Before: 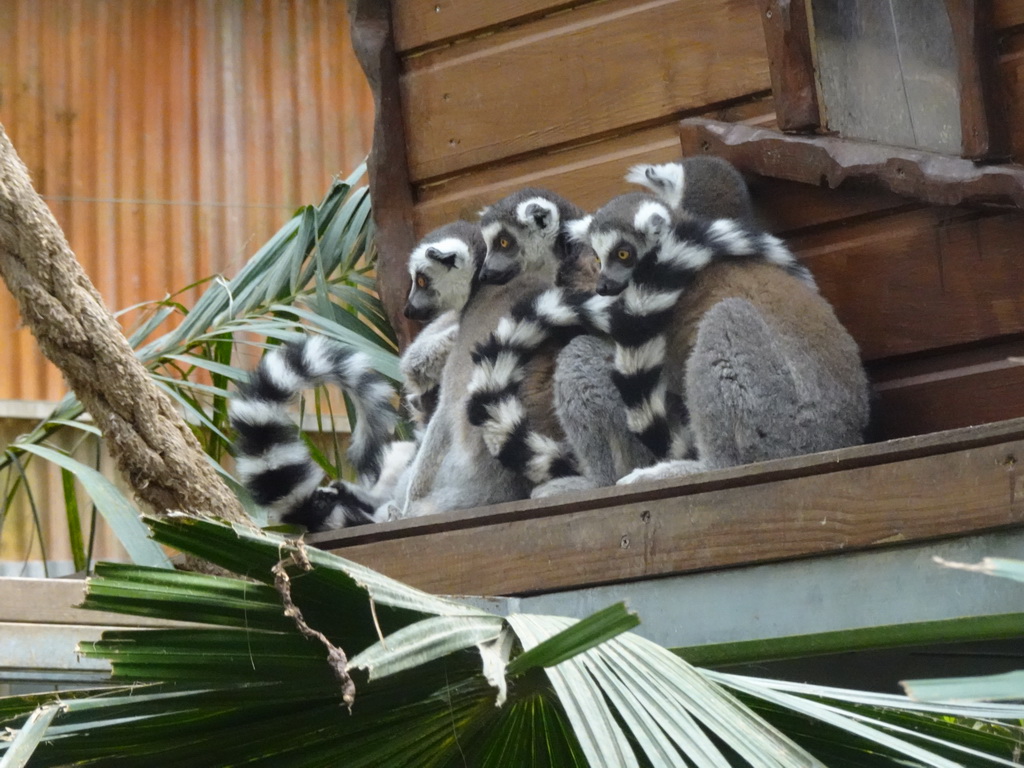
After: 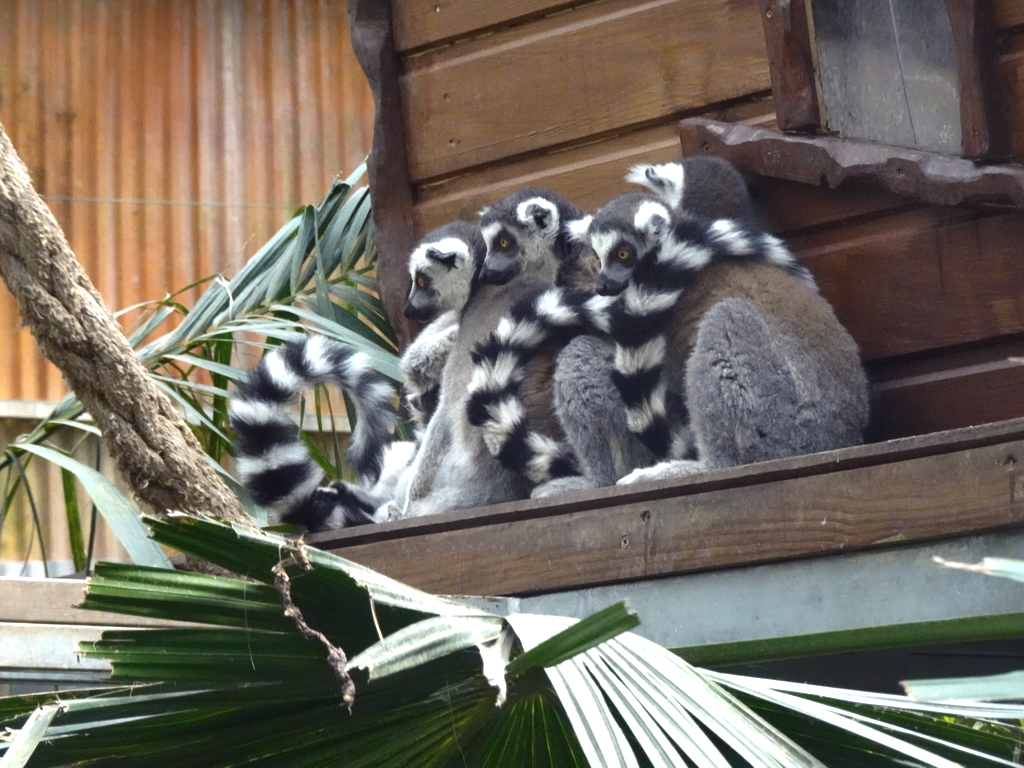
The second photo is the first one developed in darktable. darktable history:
color balance rgb: shadows lift › luminance -22.061%, shadows lift › chroma 6.64%, shadows lift › hue 272.12°, perceptual saturation grading › global saturation -12.059%, perceptual brilliance grading › global brilliance 11.788%, perceptual brilliance grading › highlights 15.056%
tone equalizer: -8 EV 0.252 EV, -7 EV 0.453 EV, -6 EV 0.443 EV, -5 EV 0.254 EV, -3 EV -0.275 EV, -2 EV -0.393 EV, -1 EV -0.421 EV, +0 EV -0.268 EV
